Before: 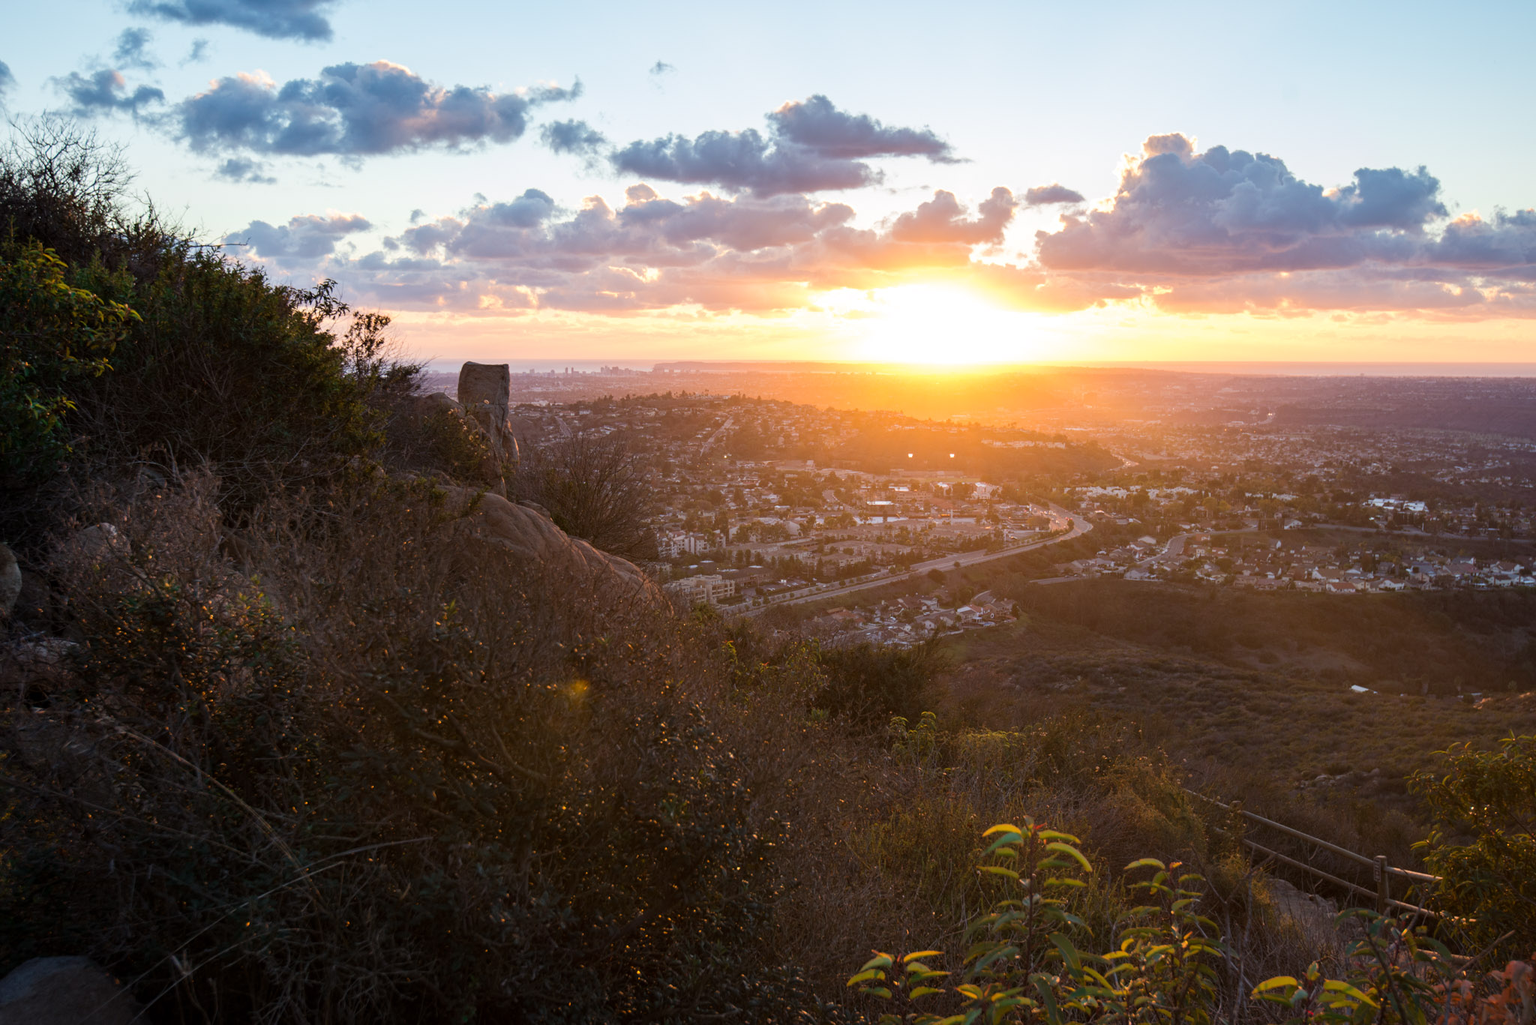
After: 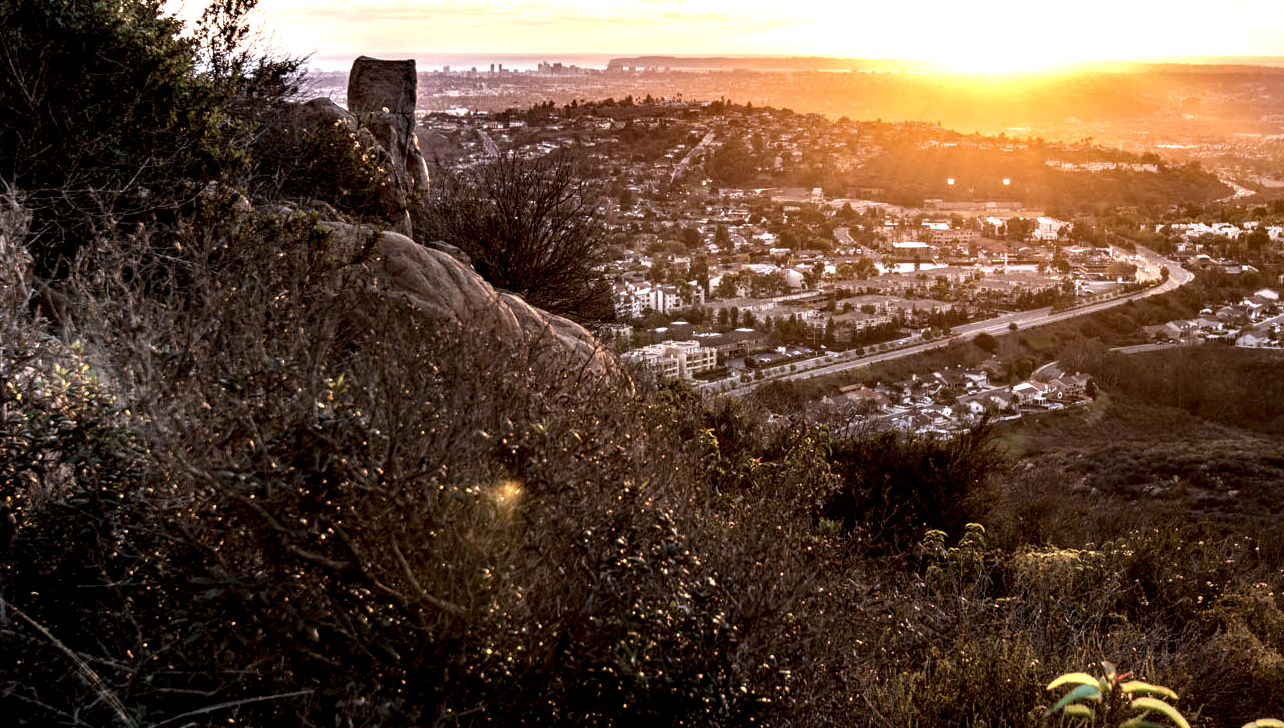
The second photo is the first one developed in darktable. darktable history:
crop: left 12.849%, top 31.22%, right 24.424%, bottom 15.494%
local contrast: highlights 114%, shadows 45%, detail 292%
